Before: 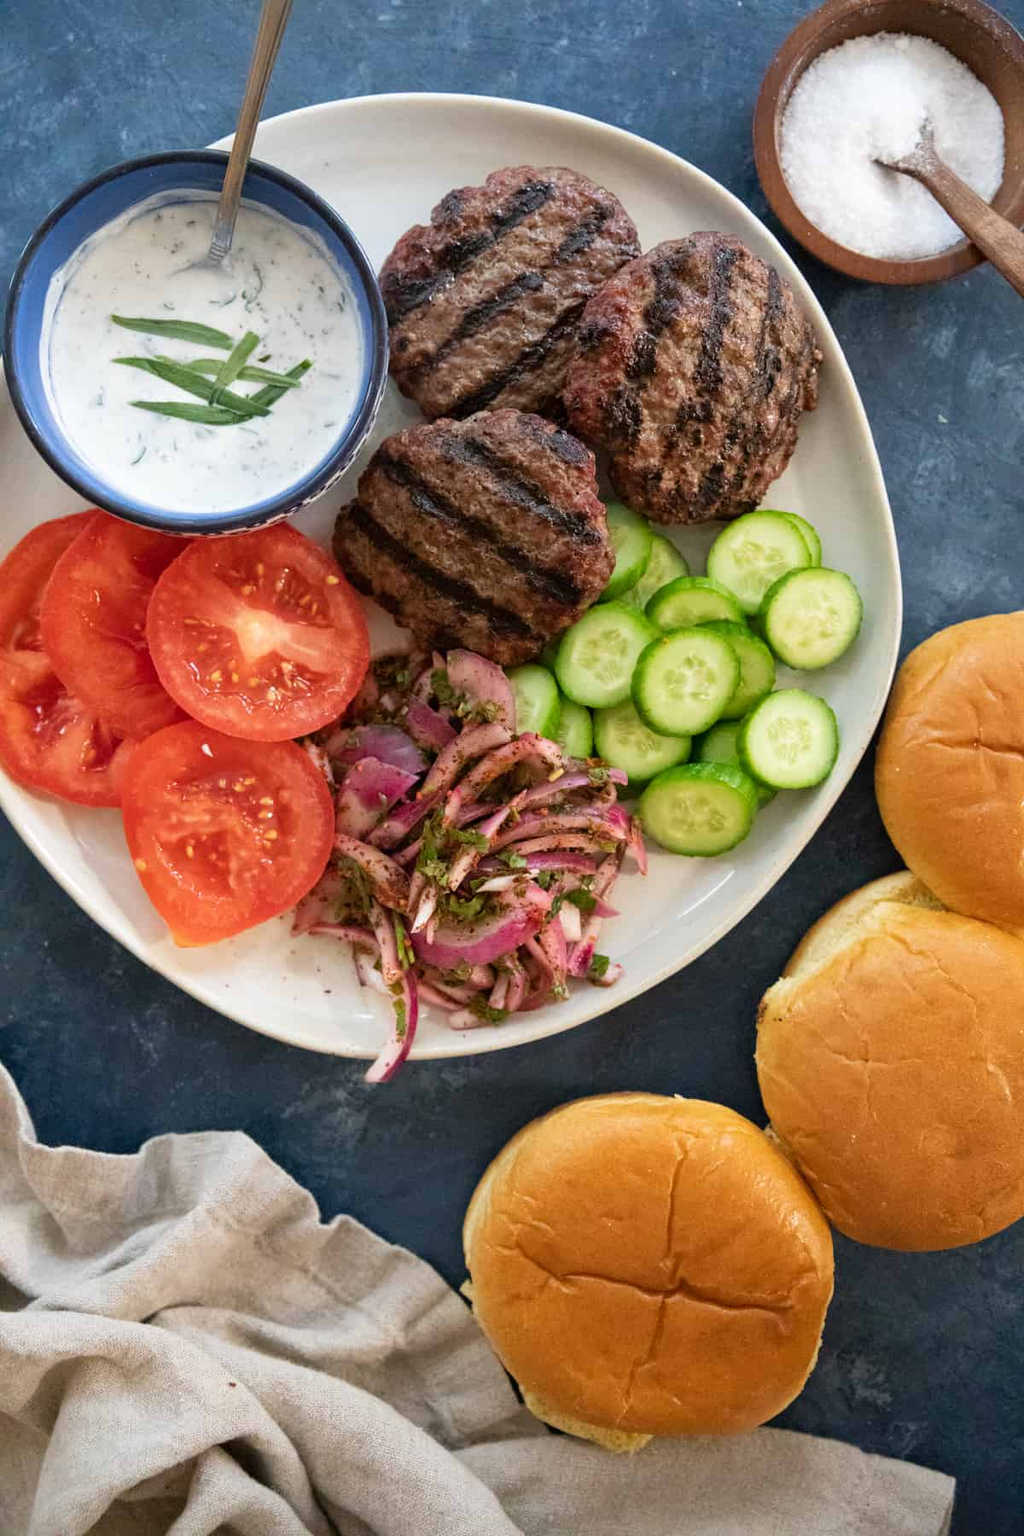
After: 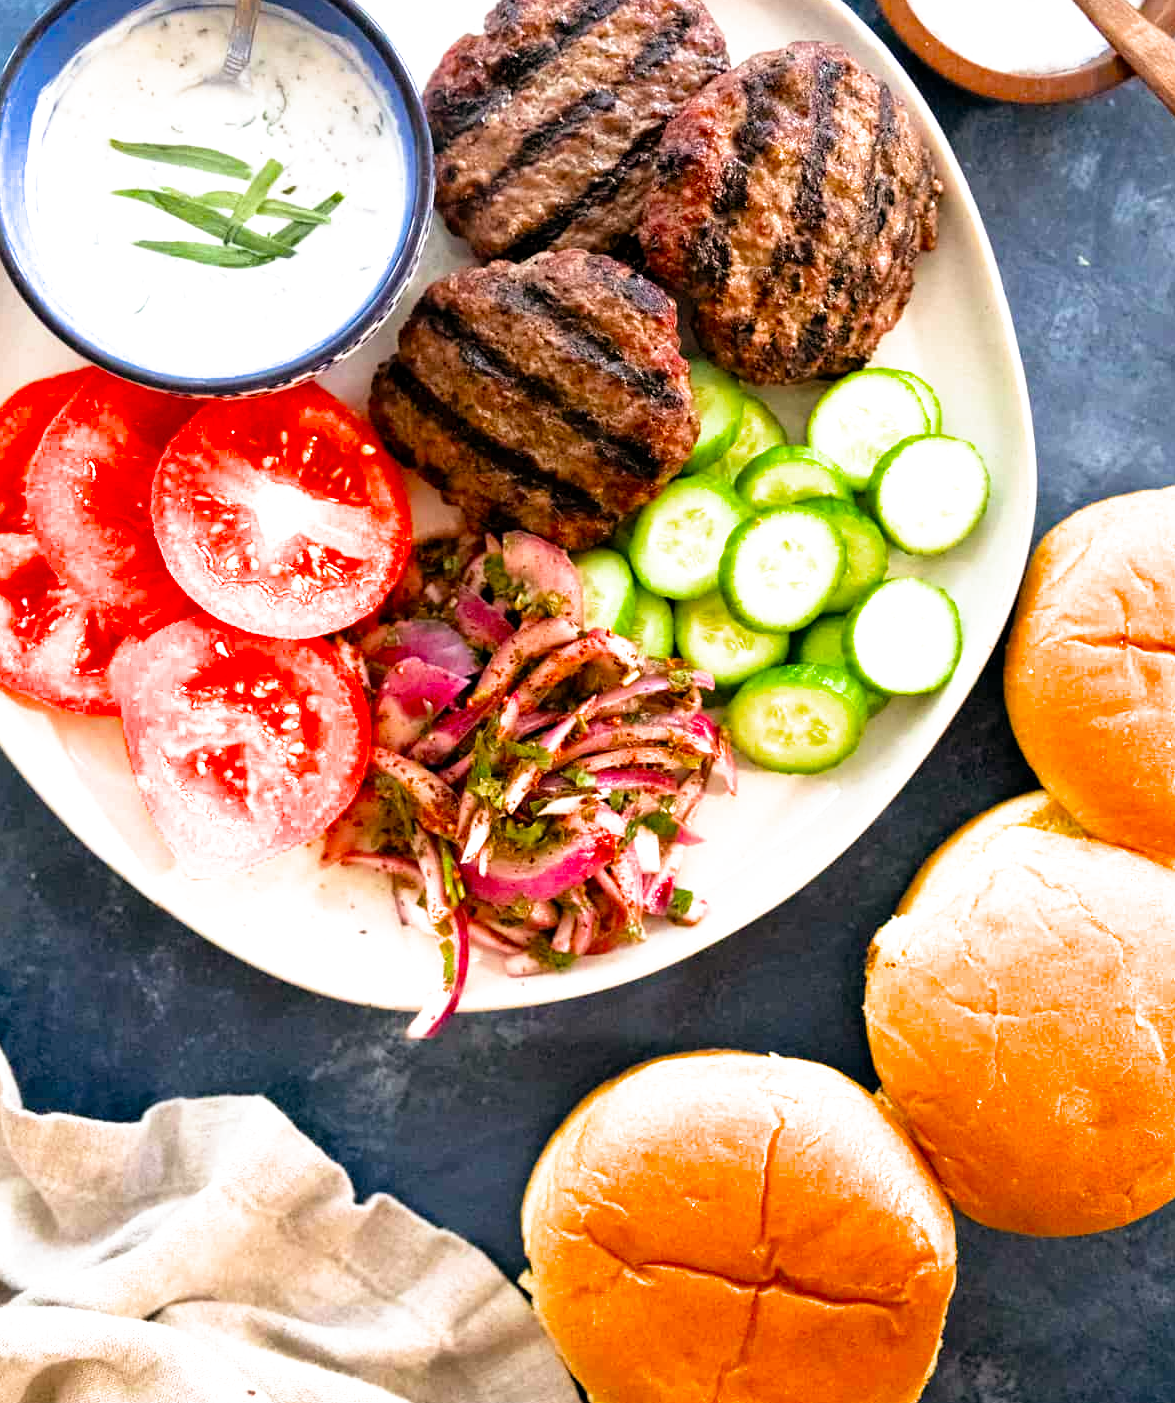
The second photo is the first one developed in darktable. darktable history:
crop and rotate: left 1.814%, top 12.818%, right 0.25%, bottom 9.225%
color balance: lift [0.998, 0.998, 1.001, 1.002], gamma [0.995, 1.025, 0.992, 0.975], gain [0.995, 1.02, 0.997, 0.98]
filmic rgb: black relative exposure -12 EV, white relative exposure 2.8 EV, threshold 3 EV, target black luminance 0%, hardness 8.06, latitude 70.41%, contrast 1.14, highlights saturation mix 10%, shadows ↔ highlights balance -0.388%, color science v4 (2020), iterations of high-quality reconstruction 10, contrast in shadows soft, contrast in highlights soft, enable highlight reconstruction true
exposure: black level correction 0.001, exposure 0.955 EV, compensate exposure bias true, compensate highlight preservation false
